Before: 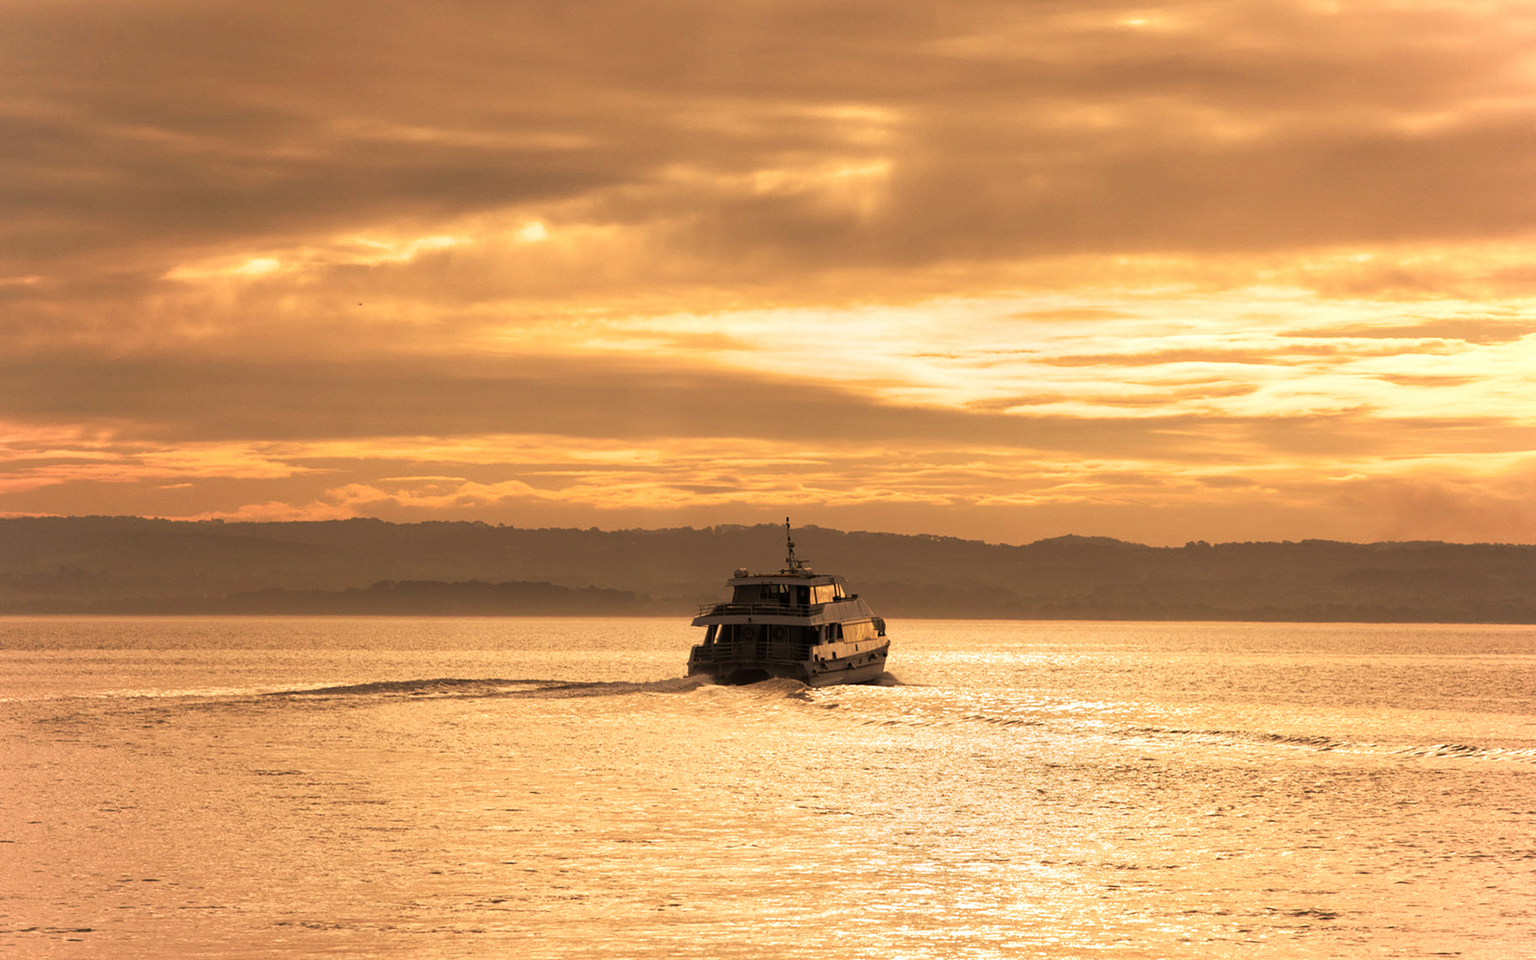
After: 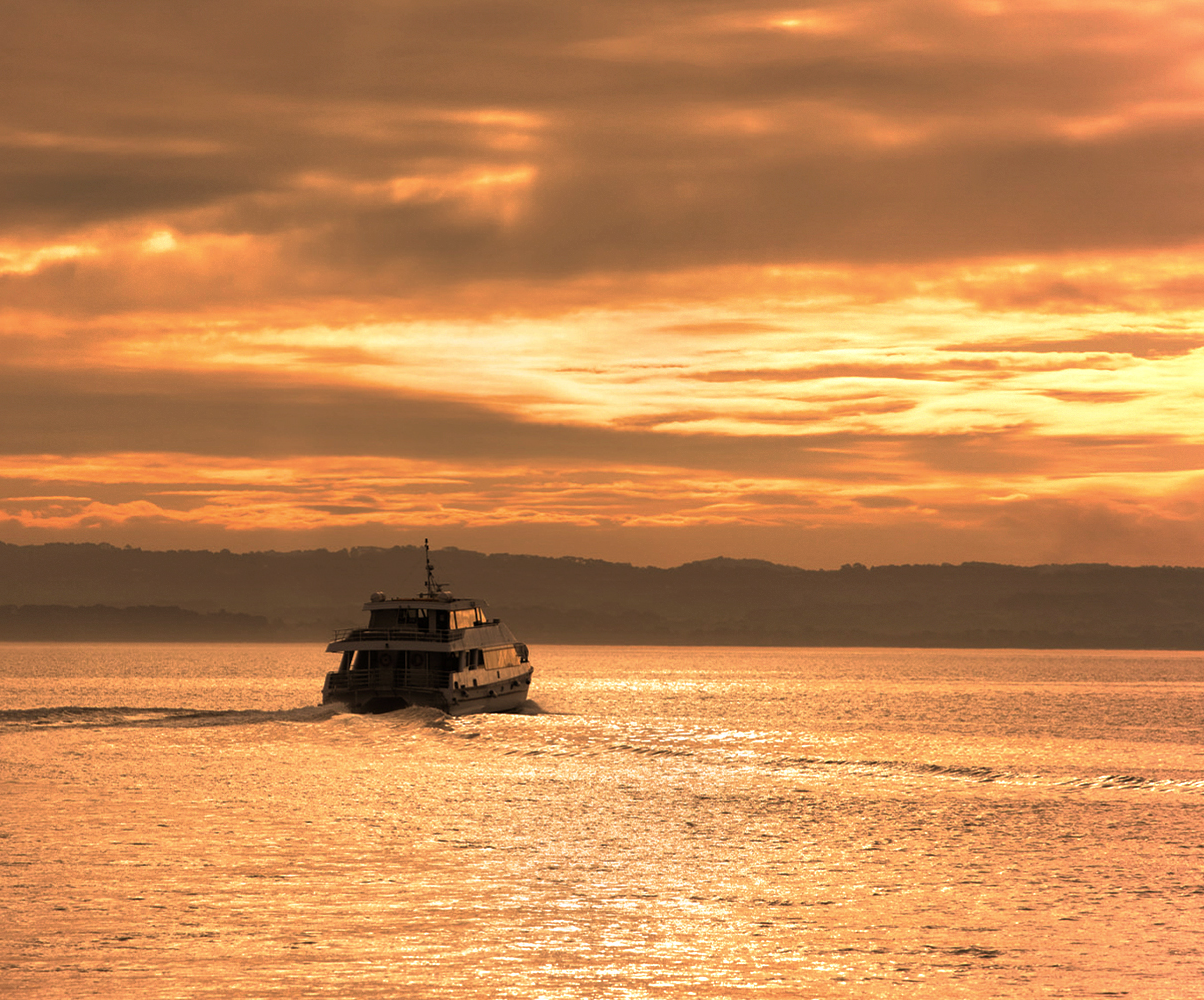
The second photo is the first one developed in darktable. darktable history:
base curve: curves: ch0 [(0, 0) (0.595, 0.418) (1, 1)], preserve colors none
crop and rotate: left 24.732%
